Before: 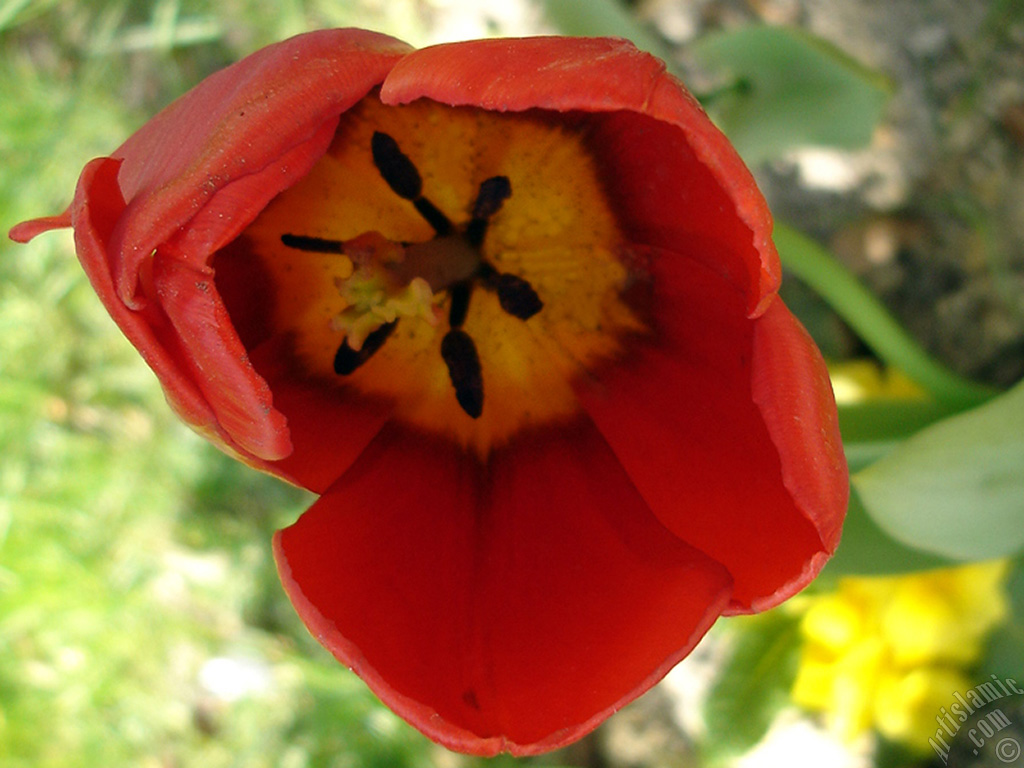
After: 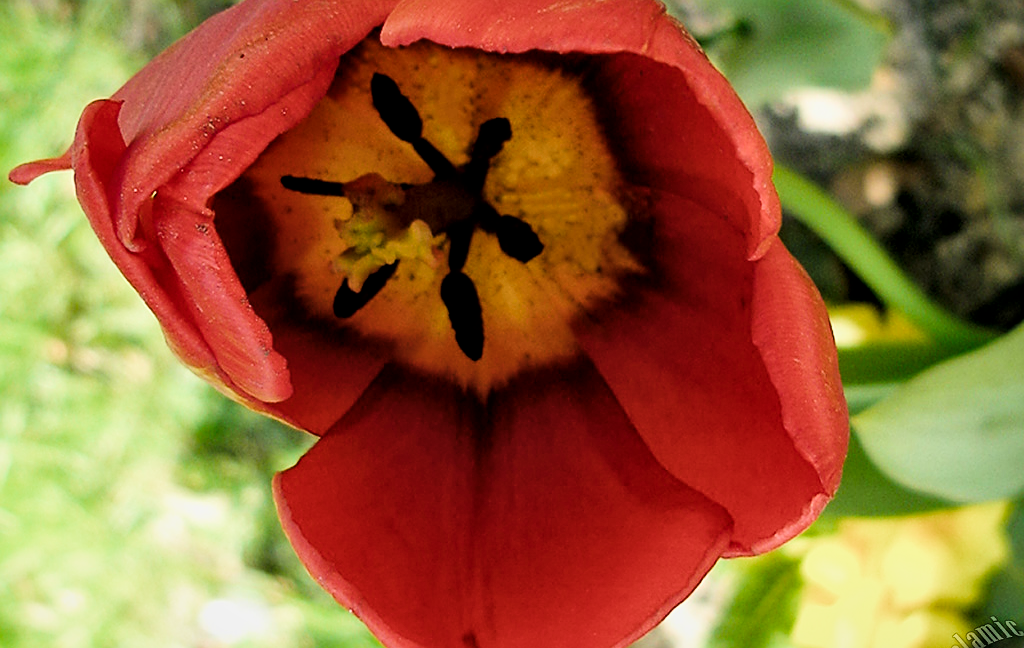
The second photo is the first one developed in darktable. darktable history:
local contrast: mode bilateral grid, contrast 21, coarseness 50, detail 144%, midtone range 0.2
color balance rgb: linear chroma grading › global chroma 15.294%, perceptual saturation grading › global saturation 0.63%, perceptual brilliance grading › global brilliance -4.244%, perceptual brilliance grading › highlights 24.424%, perceptual brilliance grading › mid-tones 7.225%, perceptual brilliance grading › shadows -4.76%, global vibrance 7.207%, saturation formula JzAzBz (2021)
filmic rgb: black relative exposure -7.5 EV, white relative exposure 4.99 EV, hardness 3.32, contrast 1.299, color science v4 (2020)
sharpen: on, module defaults
crop: top 7.577%, bottom 7.994%
